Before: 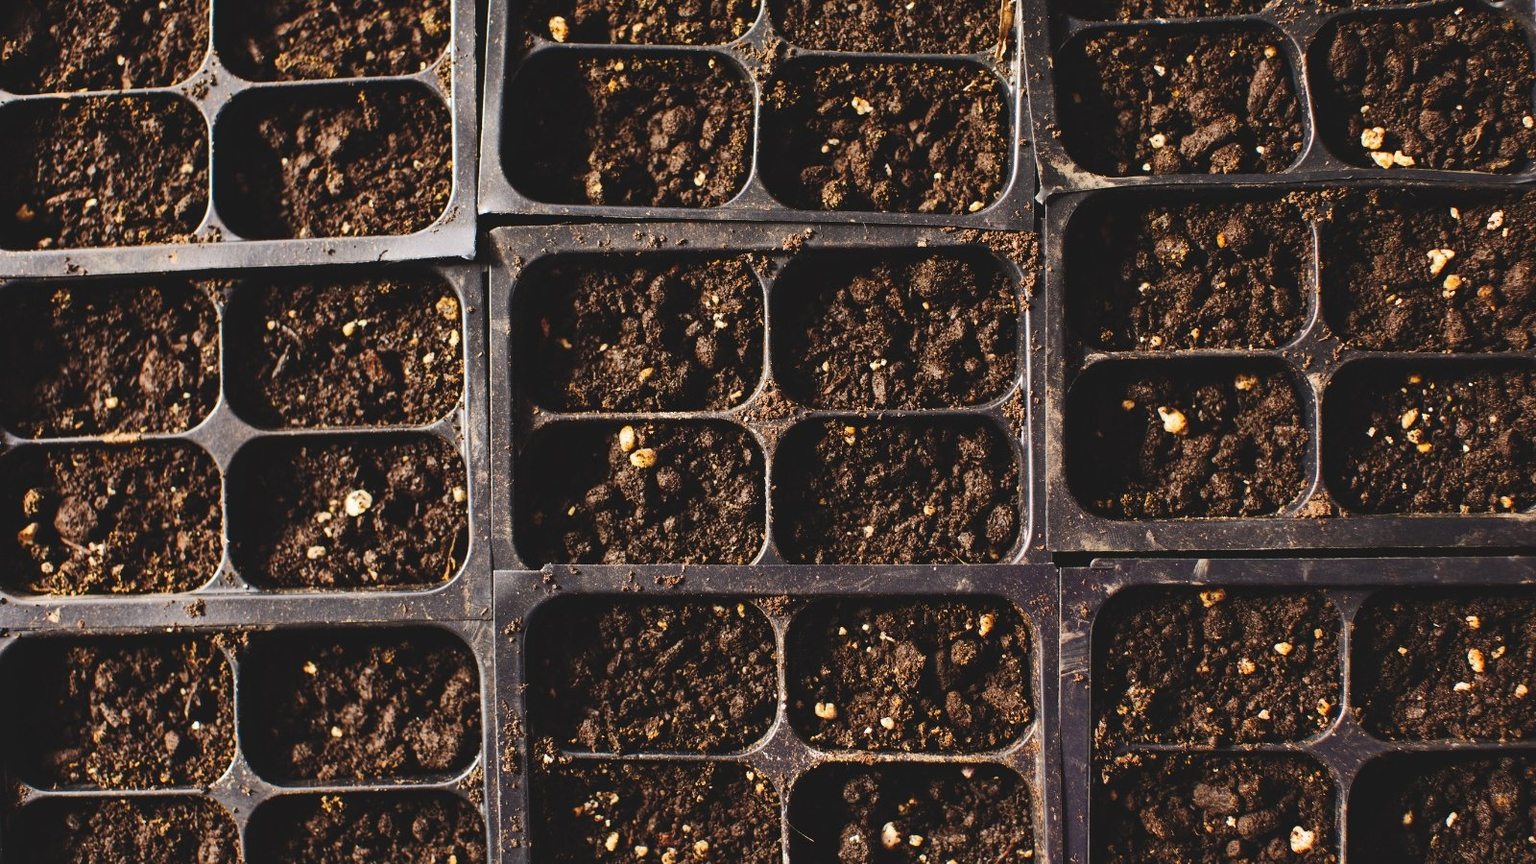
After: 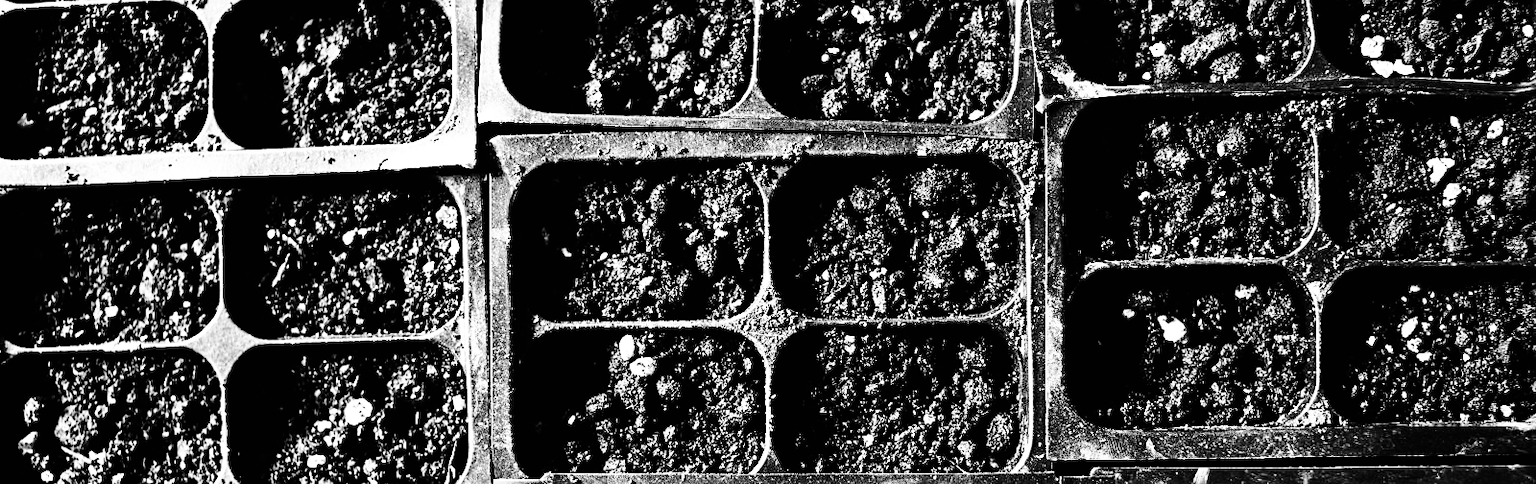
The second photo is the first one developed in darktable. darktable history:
sharpen: on, module defaults
tone equalizer: -8 EV -1.08 EV, -7 EV -1.01 EV, -6 EV -0.867 EV, -5 EV -0.578 EV, -3 EV 0.578 EV, -2 EV 0.867 EV, -1 EV 1.01 EV, +0 EV 1.08 EV, edges refinement/feathering 500, mask exposure compensation -1.57 EV, preserve details no
color balance rgb: shadows lift › chroma 2%, shadows lift › hue 135.47°, highlights gain › chroma 2%, highlights gain › hue 291.01°, global offset › luminance 0.5%, perceptual saturation grading › global saturation -10.8%, perceptual saturation grading › highlights -26.83%, perceptual saturation grading › shadows 21.25%, perceptual brilliance grading › highlights 17.77%, perceptual brilliance grading › mid-tones 31.71%, perceptual brilliance grading › shadows -31.01%, global vibrance 24.91%
crop and rotate: top 10.605%, bottom 33.274%
exposure: black level correction 0, exposure 0.6 EV, compensate highlight preservation false
filmic rgb: black relative exposure -5 EV, hardness 2.88, contrast 1.4, highlights saturation mix -30%
contrast brightness saturation: saturation -1
color balance: lift [1.004, 1.002, 1.002, 0.998], gamma [1, 1.007, 1.002, 0.993], gain [1, 0.977, 1.013, 1.023], contrast -3.64%
